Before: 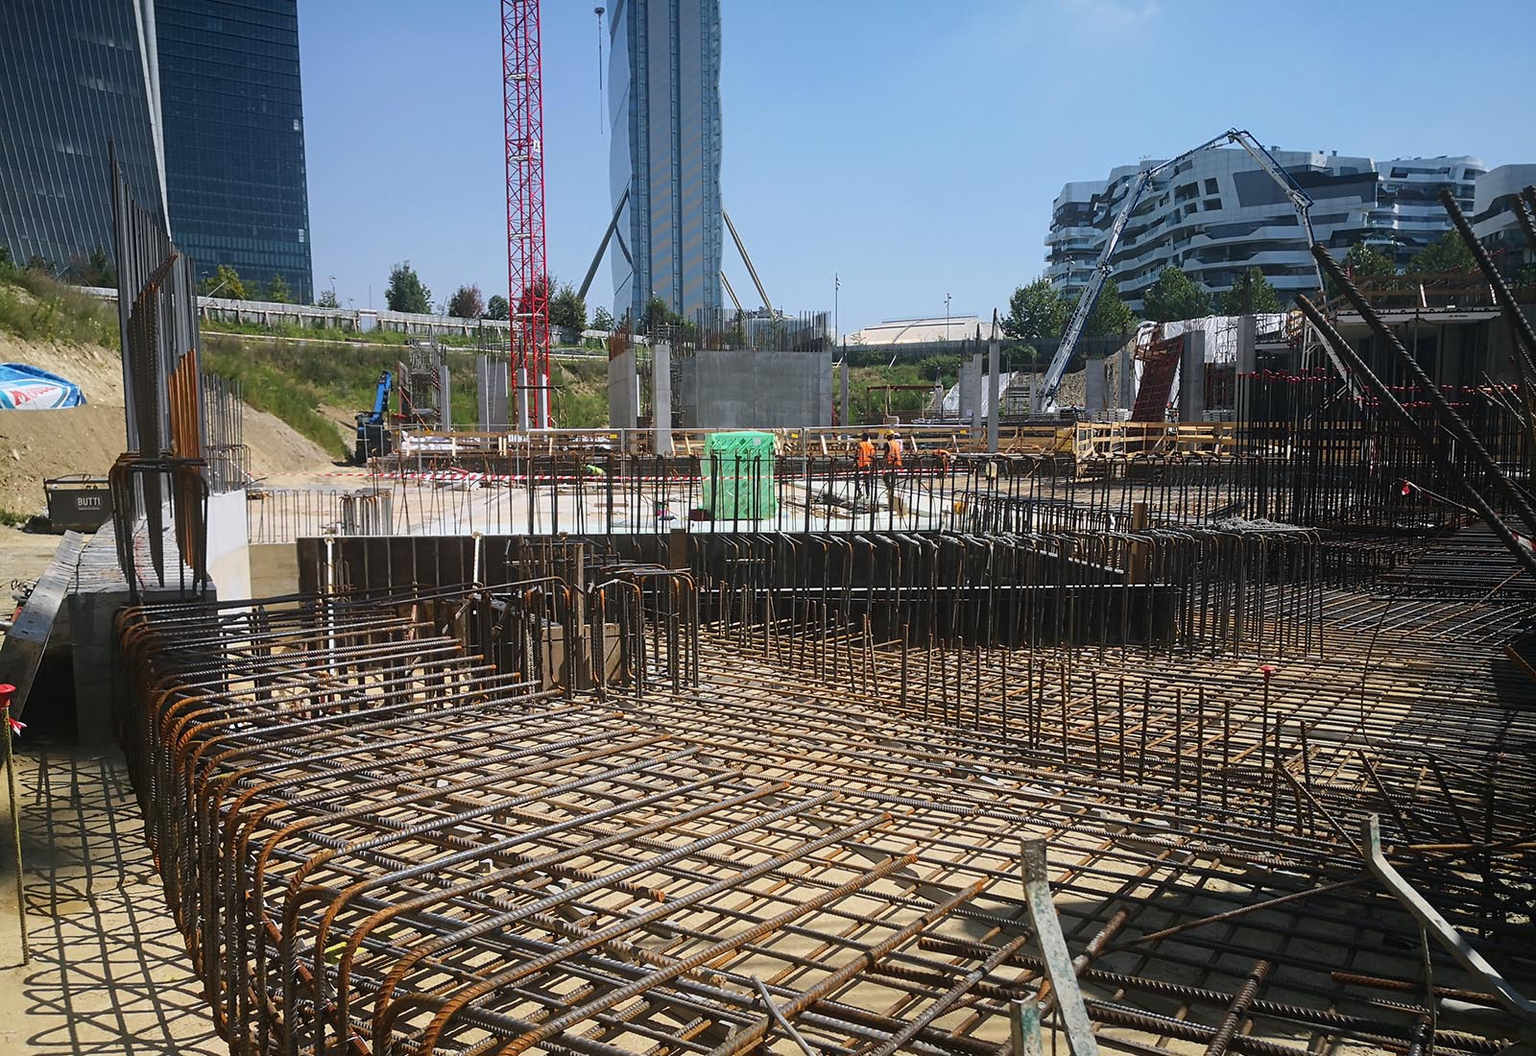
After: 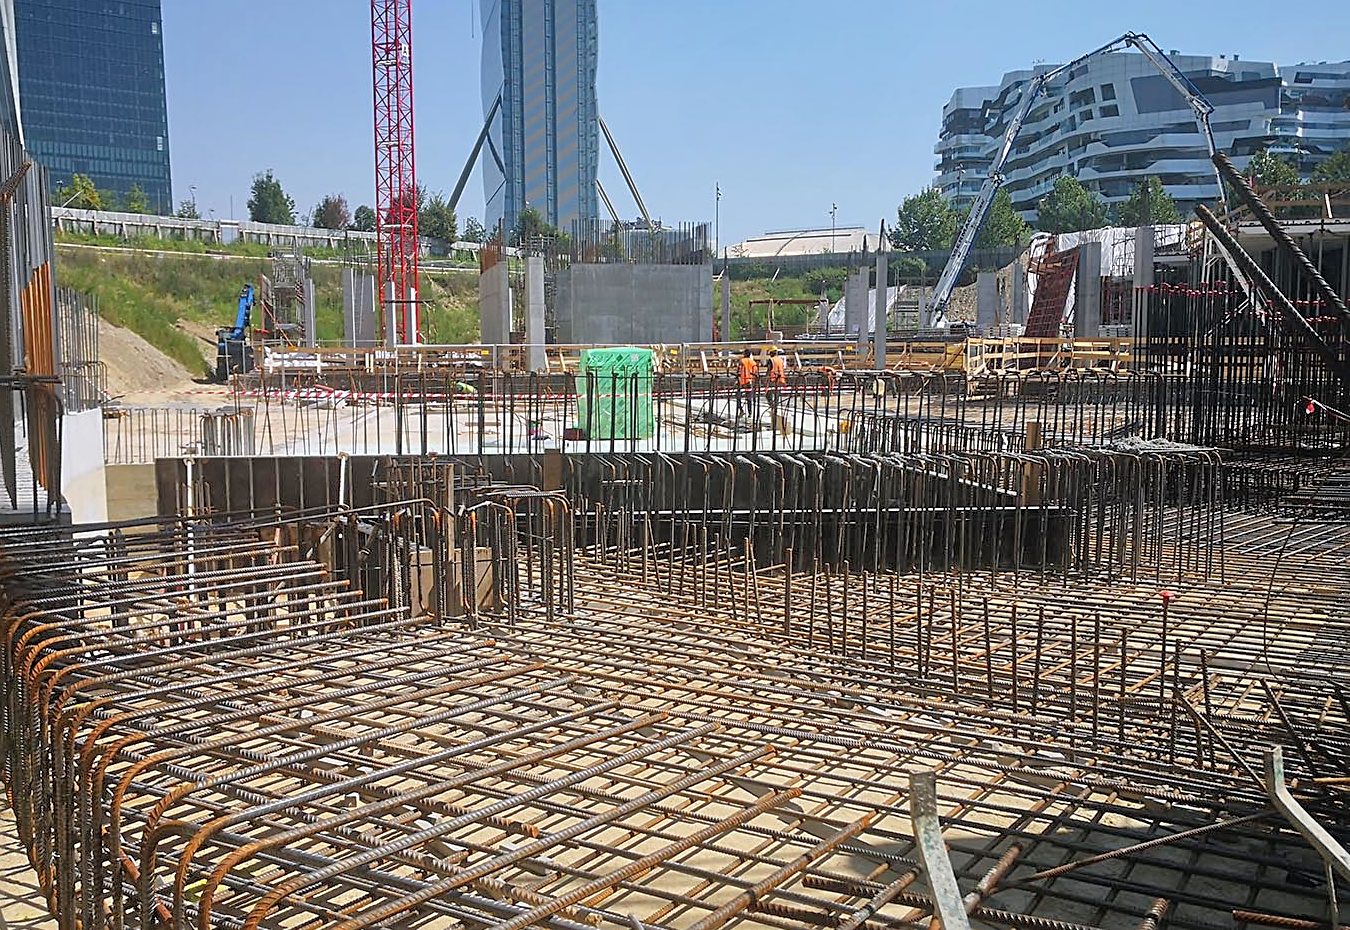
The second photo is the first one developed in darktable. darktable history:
crop and rotate: left 9.641%, top 9.36%, right 5.929%, bottom 6.067%
tone equalizer: -7 EV 0.143 EV, -6 EV 0.579 EV, -5 EV 1.16 EV, -4 EV 1.31 EV, -3 EV 1.13 EV, -2 EV 0.6 EV, -1 EV 0.156 EV
sharpen: on, module defaults
